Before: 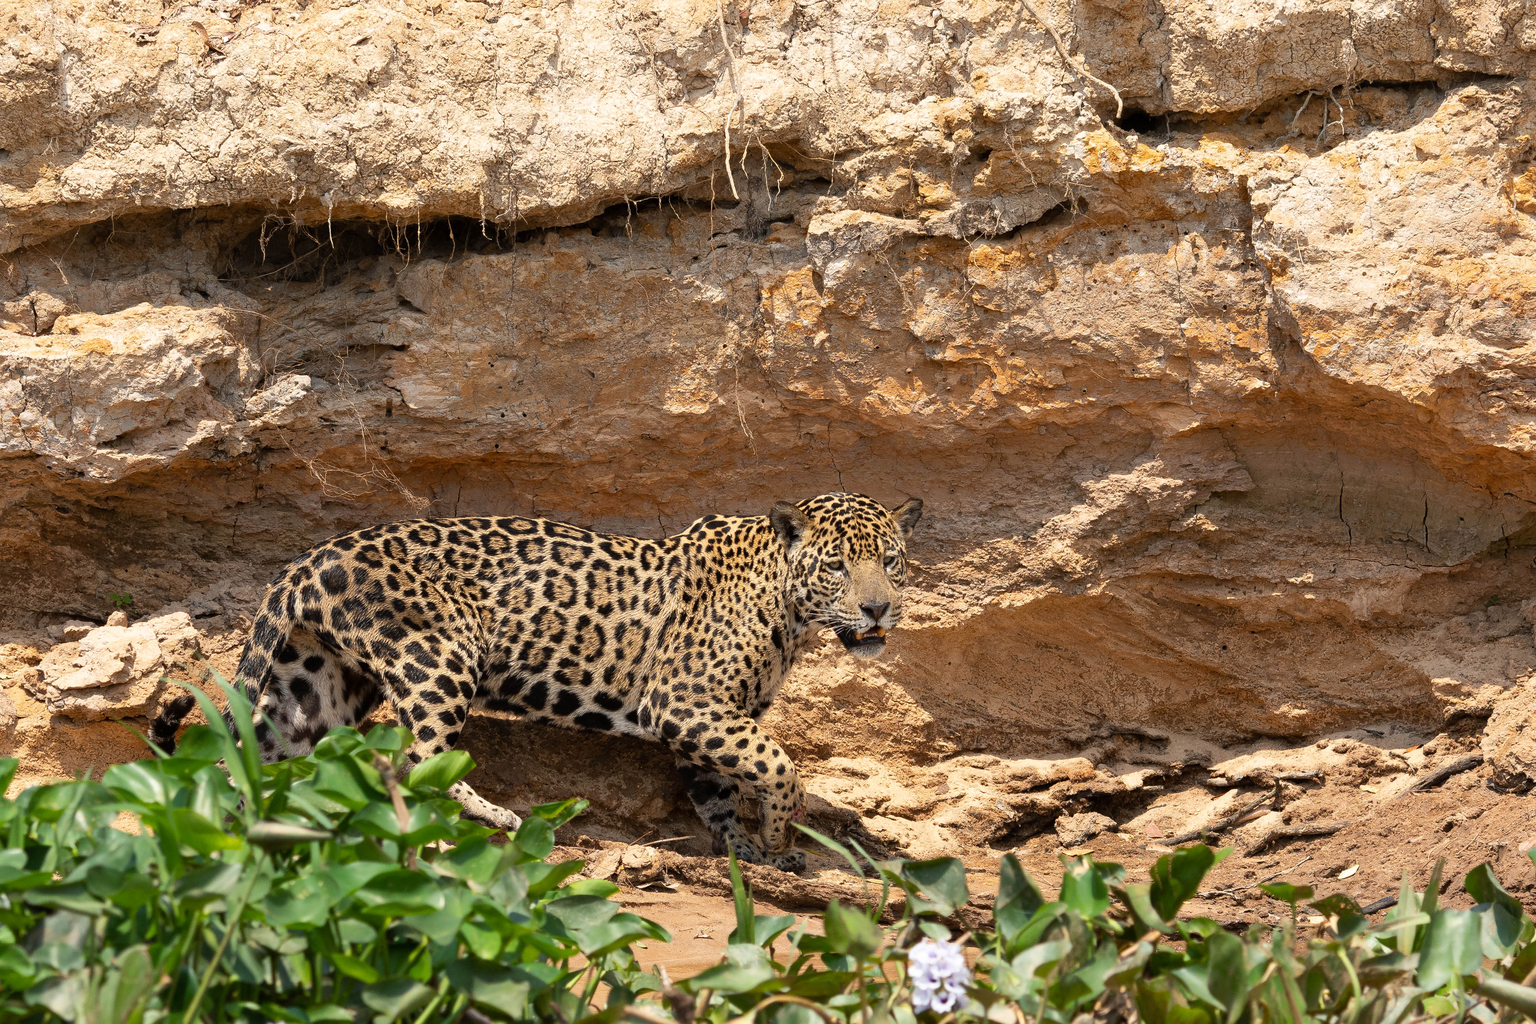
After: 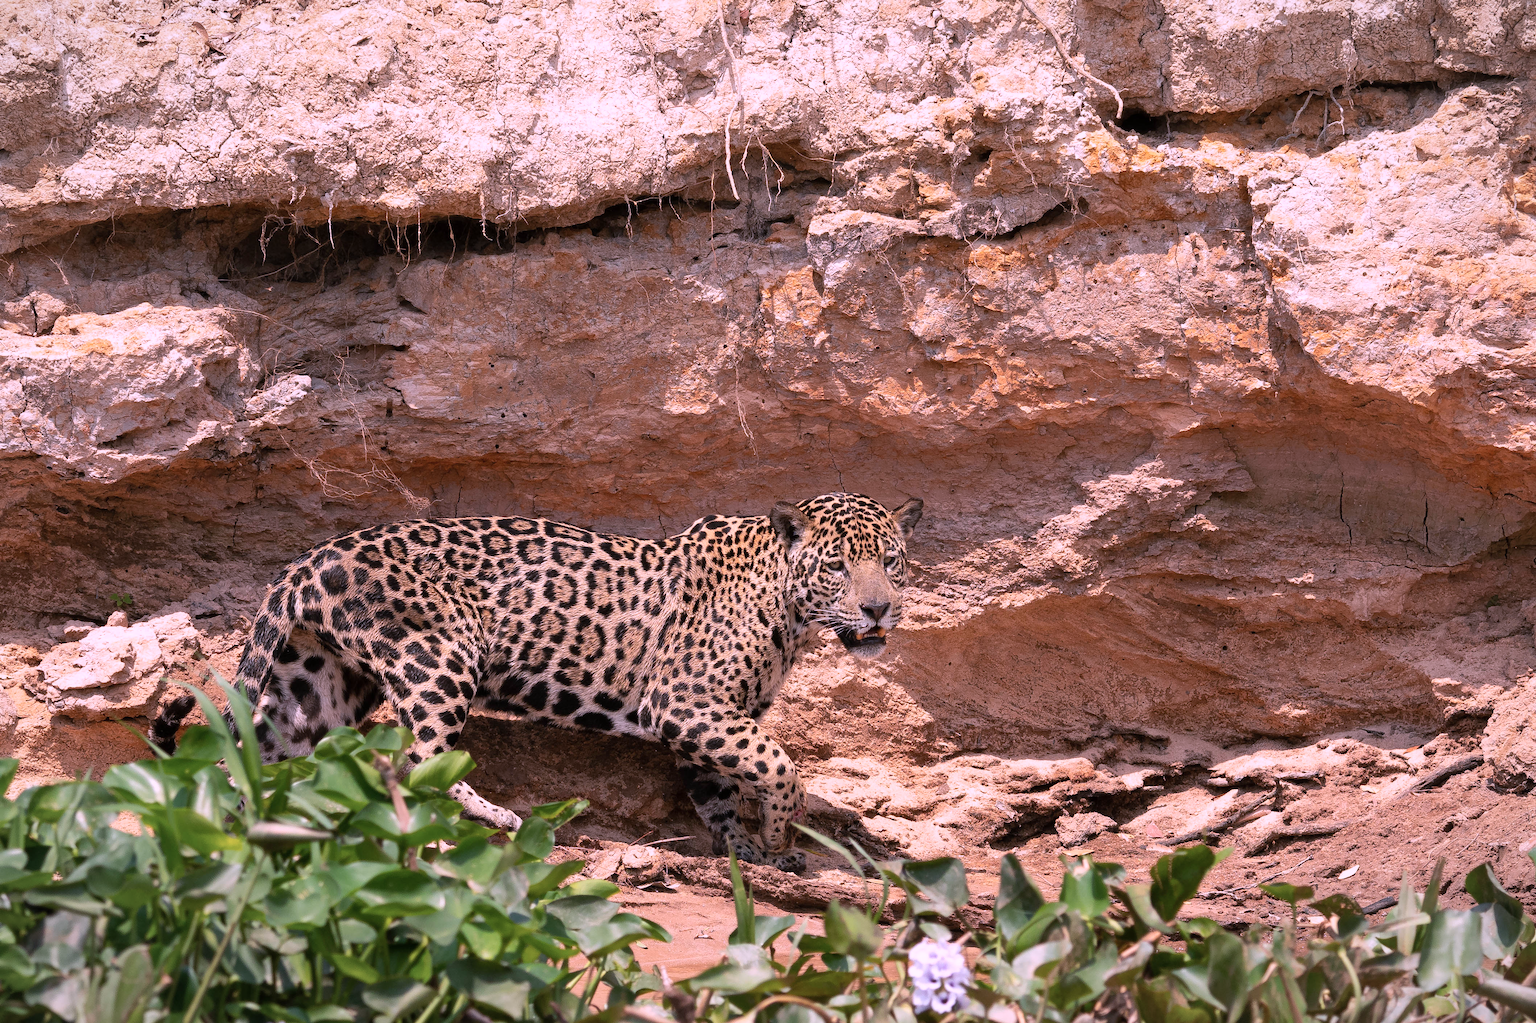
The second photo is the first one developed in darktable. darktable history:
color correction: highlights a* 16.08, highlights b* -20.49
vignetting: fall-off start 97.49%, fall-off radius 101.02%, width/height ratio 1.367
